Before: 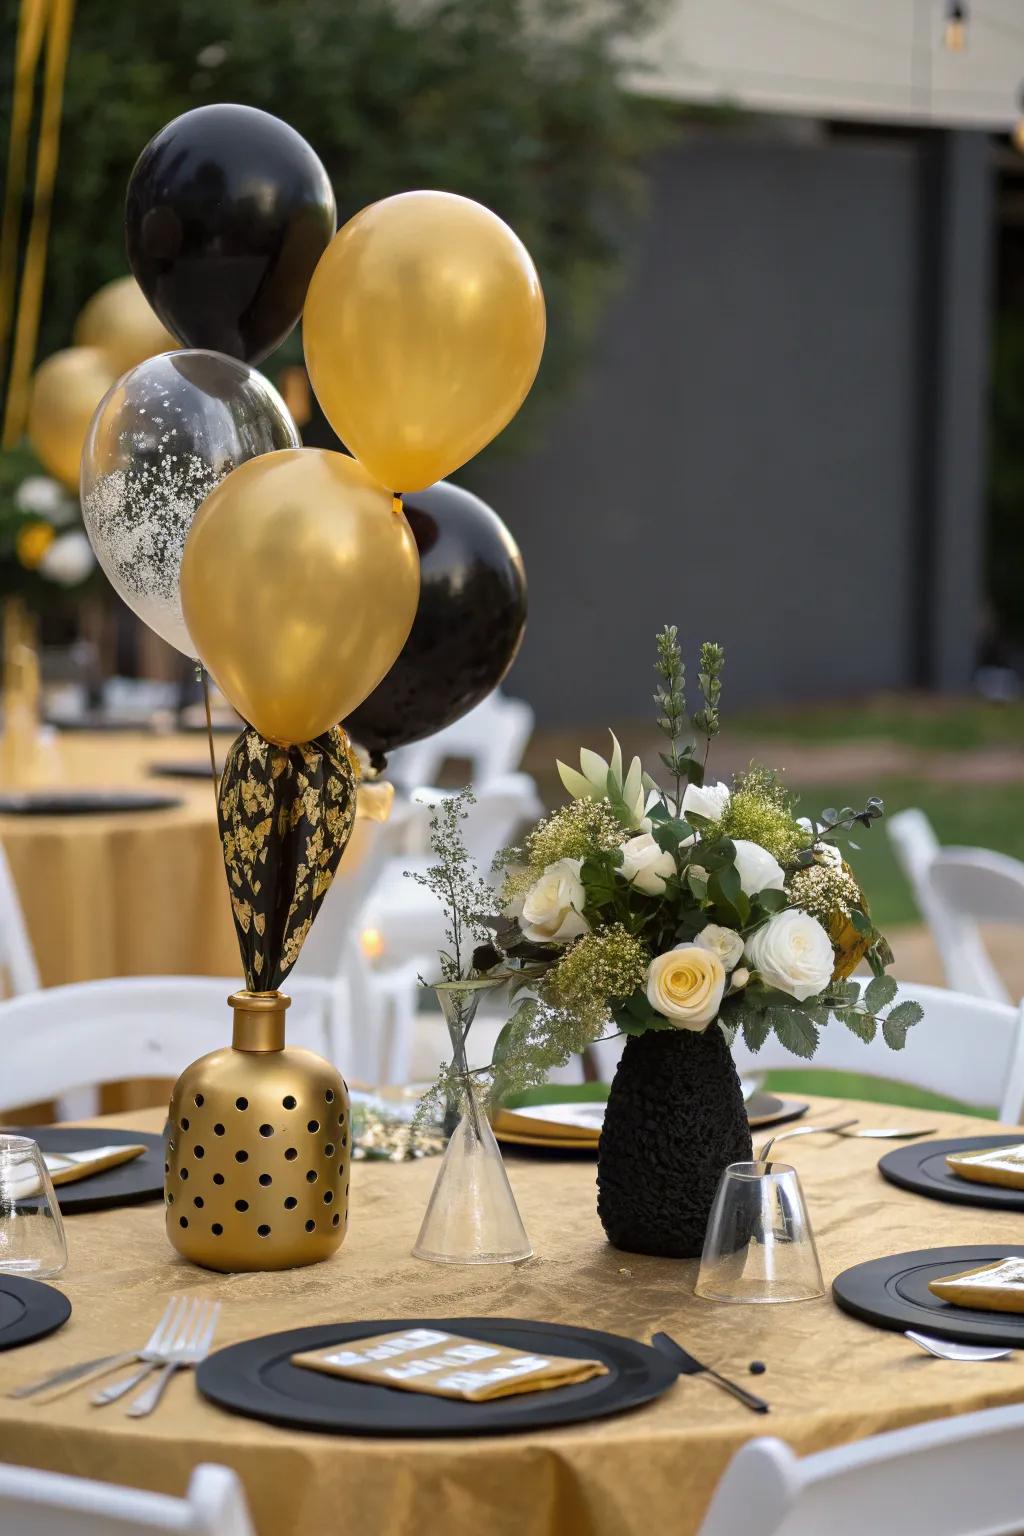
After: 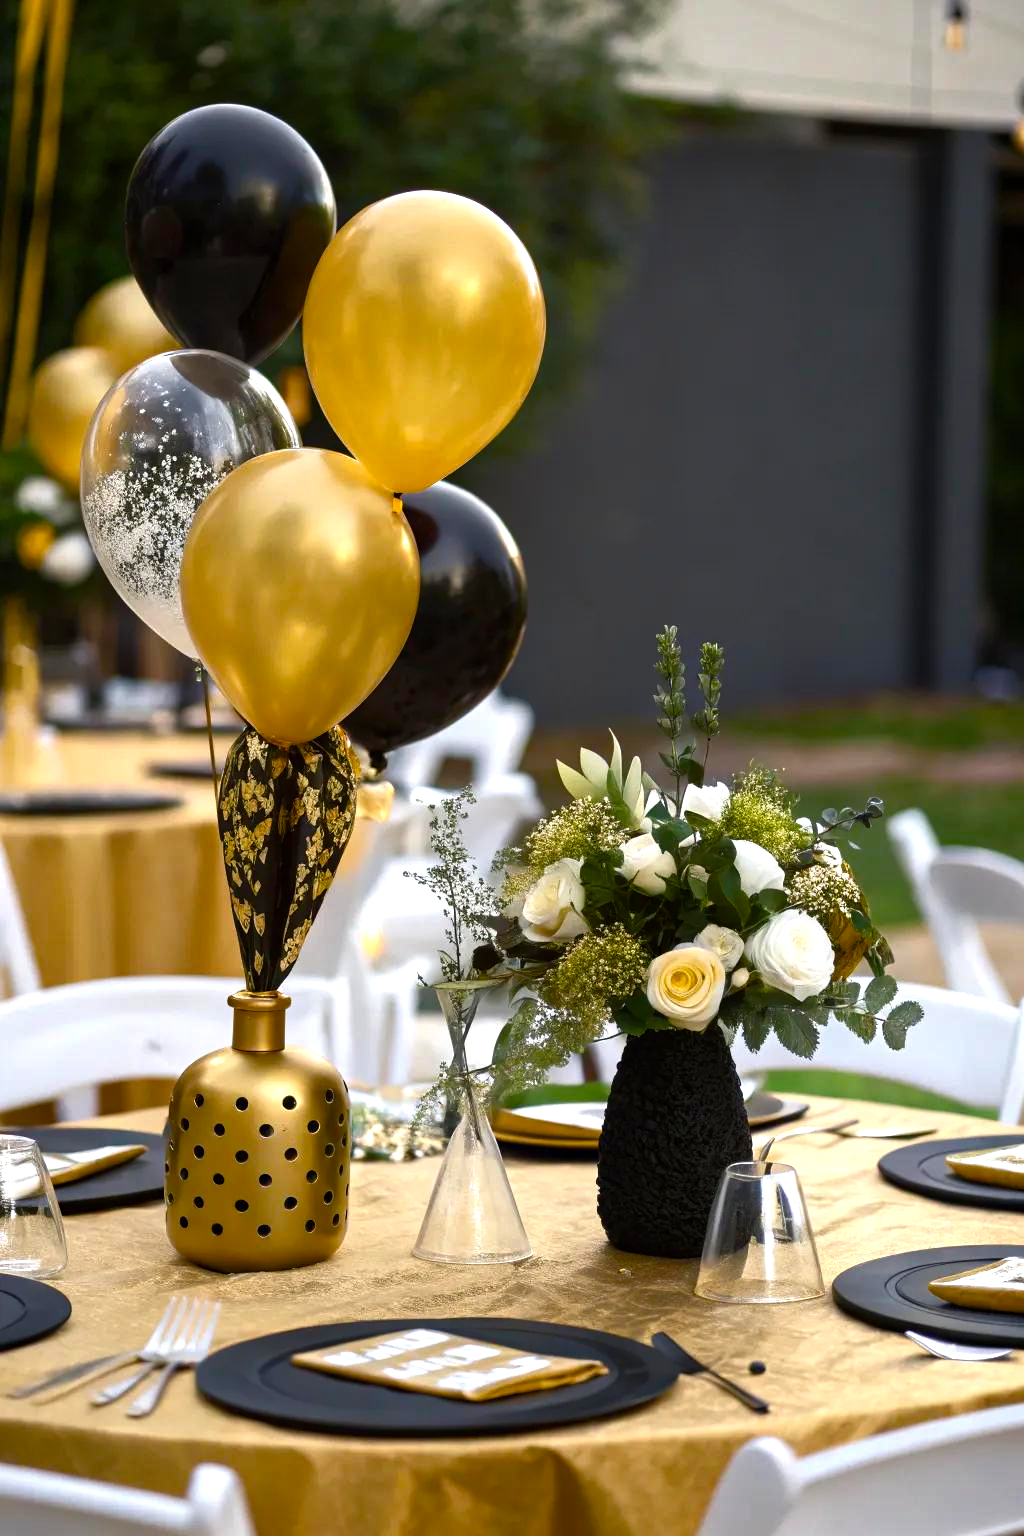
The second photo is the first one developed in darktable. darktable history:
color balance rgb: perceptual saturation grading › global saturation 46.216%, perceptual saturation grading › highlights -50.021%, perceptual saturation grading › shadows 30.87%, perceptual brilliance grading › global brilliance 15.766%, perceptual brilliance grading › shadows -35.322%, global vibrance 9.815%
